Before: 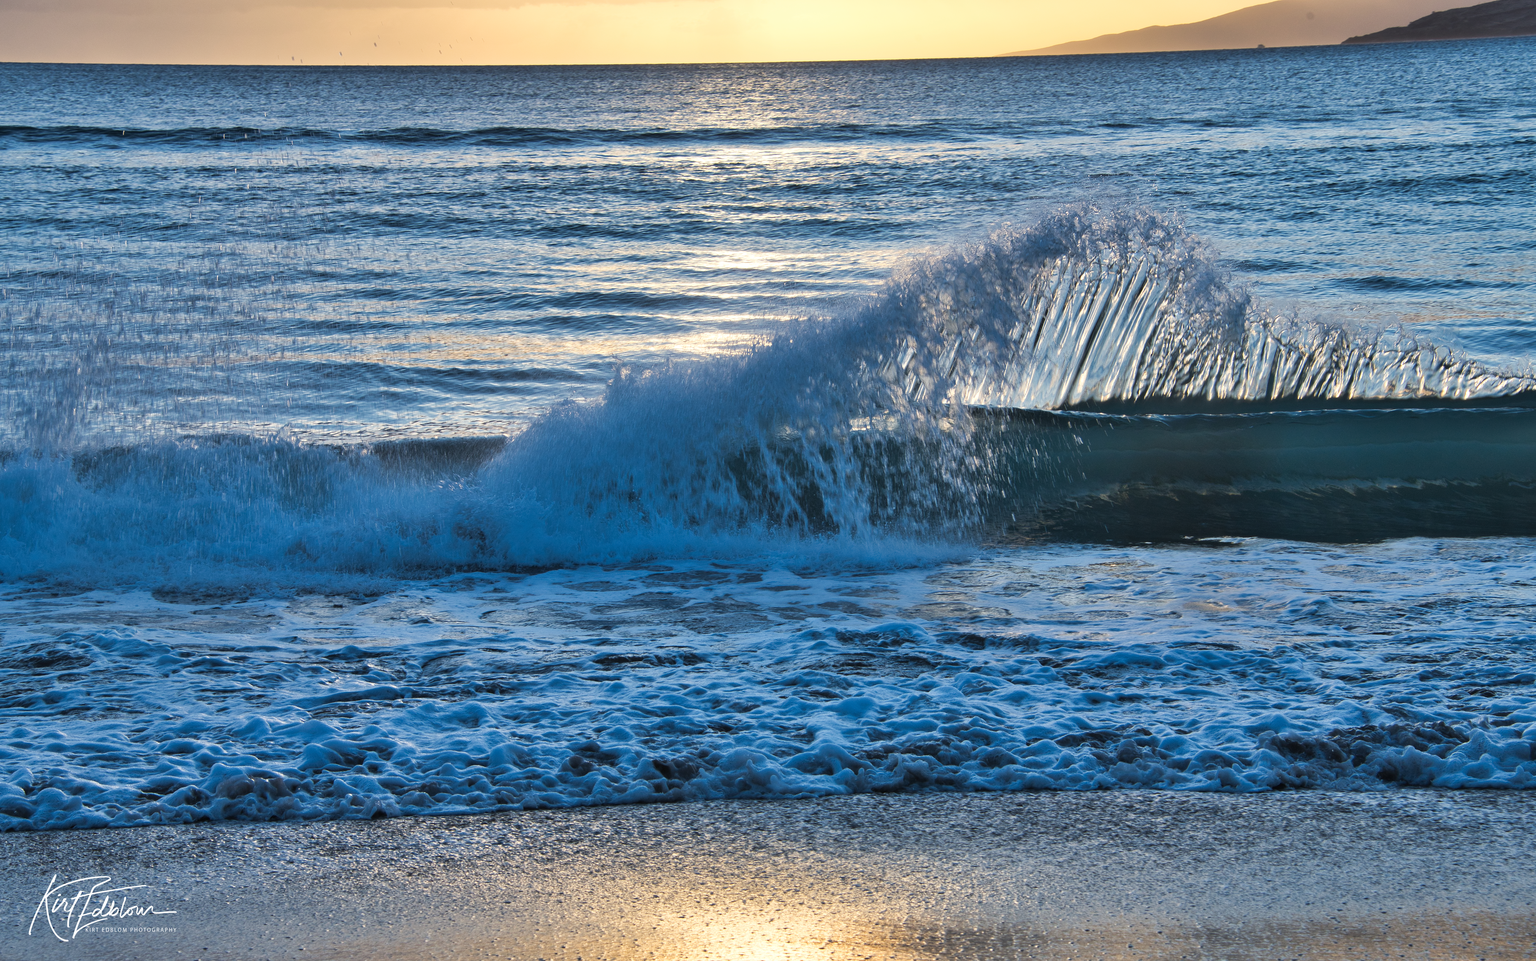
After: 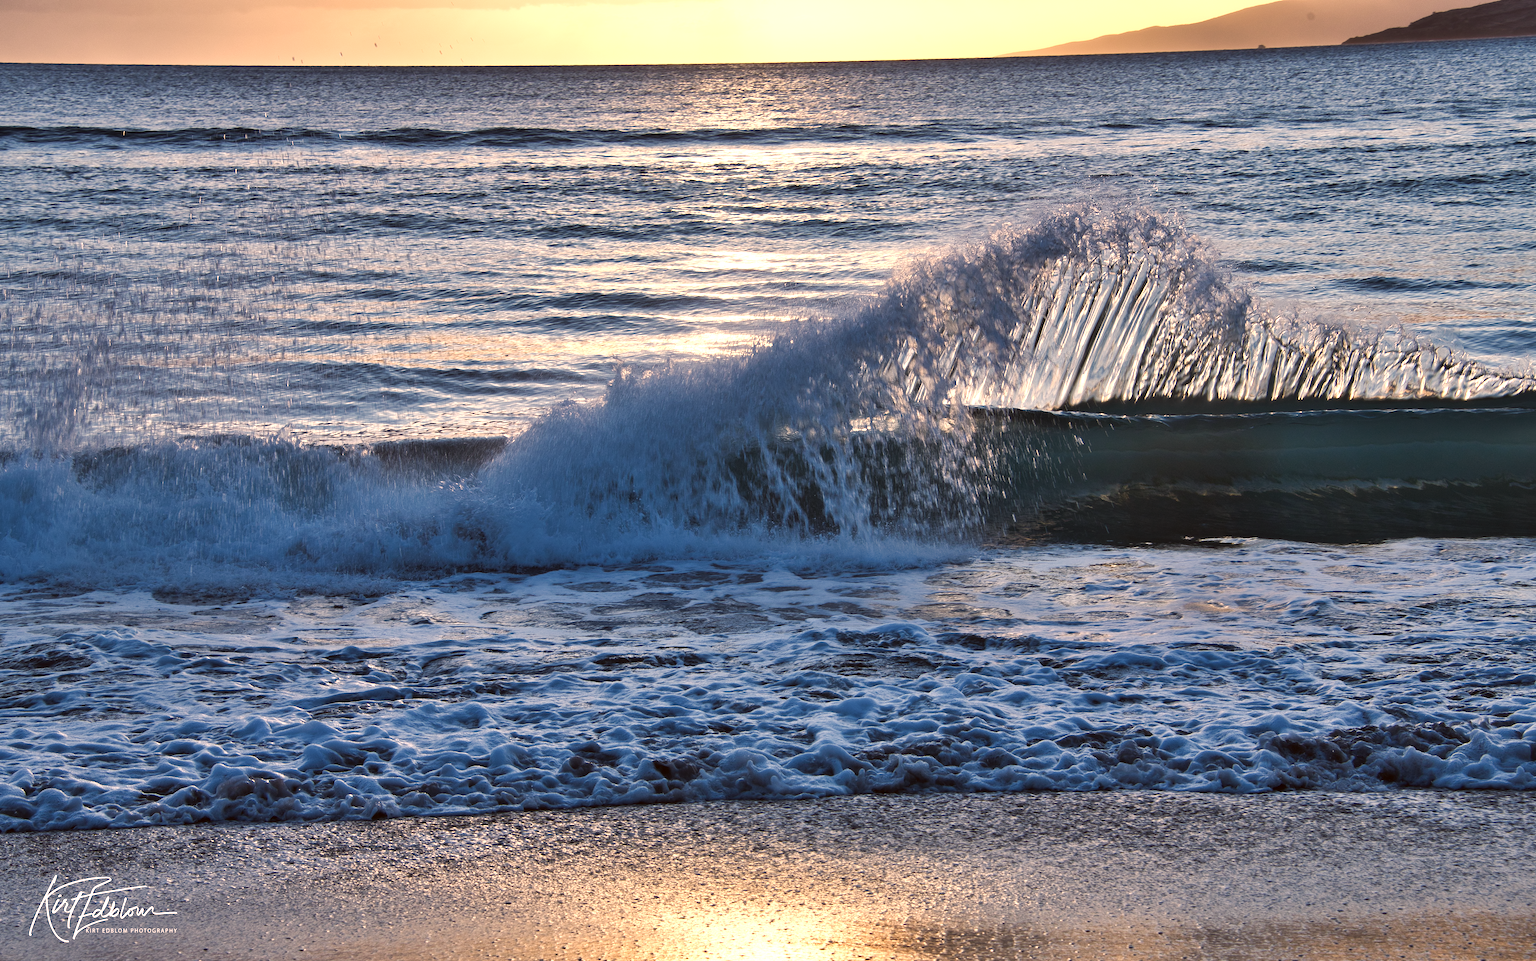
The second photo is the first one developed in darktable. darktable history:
color balance rgb: highlights gain › chroma 3.232%, highlights gain › hue 56.12°, perceptual saturation grading › global saturation 20%, perceptual saturation grading › highlights -49.083%, perceptual saturation grading › shadows 24.053%, perceptual brilliance grading › highlights 12.898%, perceptual brilliance grading › mid-tones 8.021%, perceptual brilliance grading › shadows -17.48%, global vibrance 20%
color correction: highlights a* 6.69, highlights b* 7.44, shadows a* 5.73, shadows b* 7.14, saturation 0.933
contrast brightness saturation: saturation -0.044
